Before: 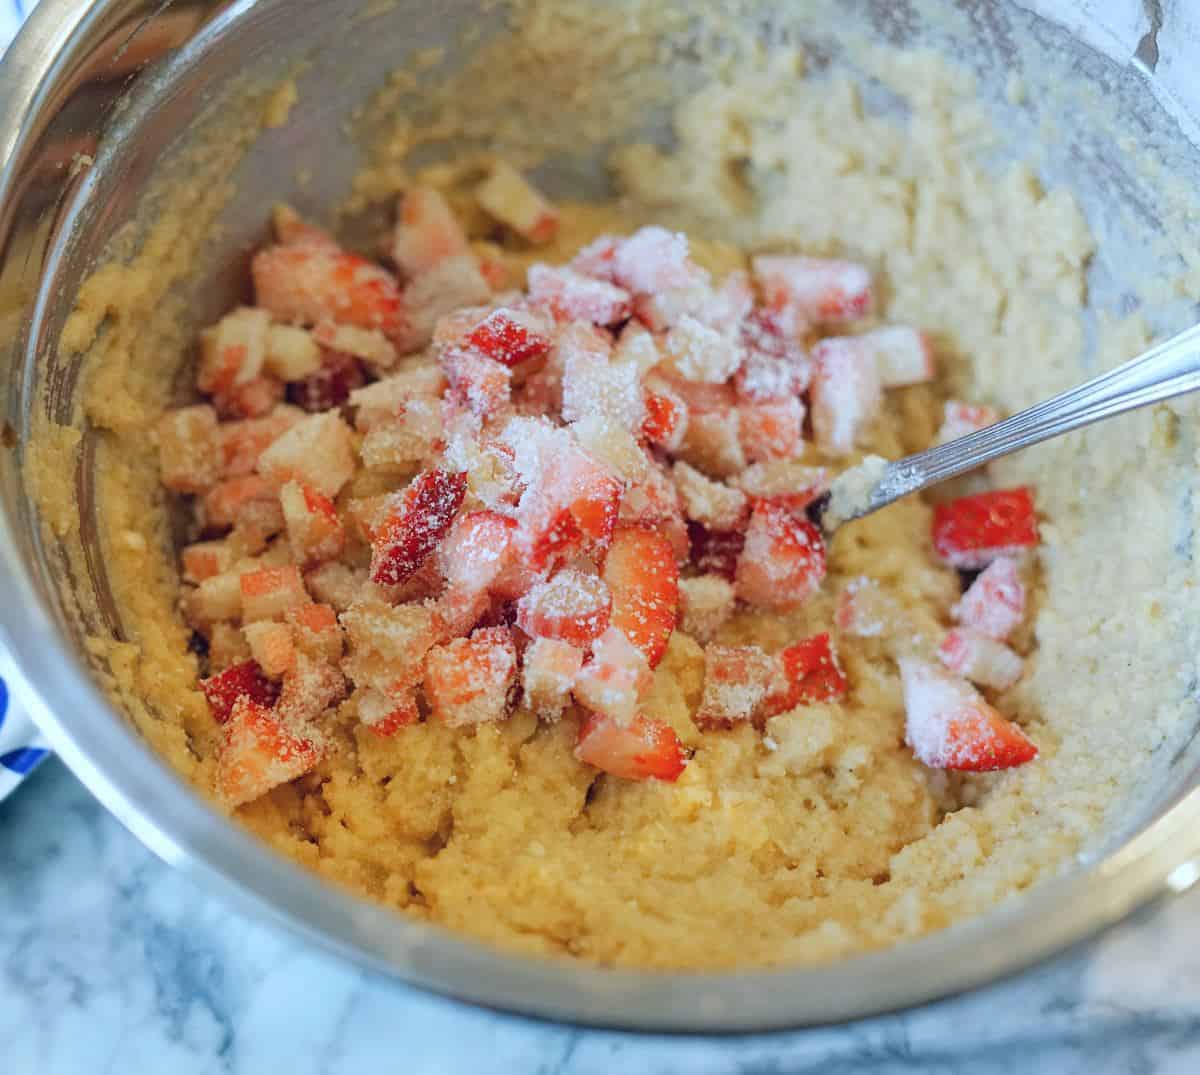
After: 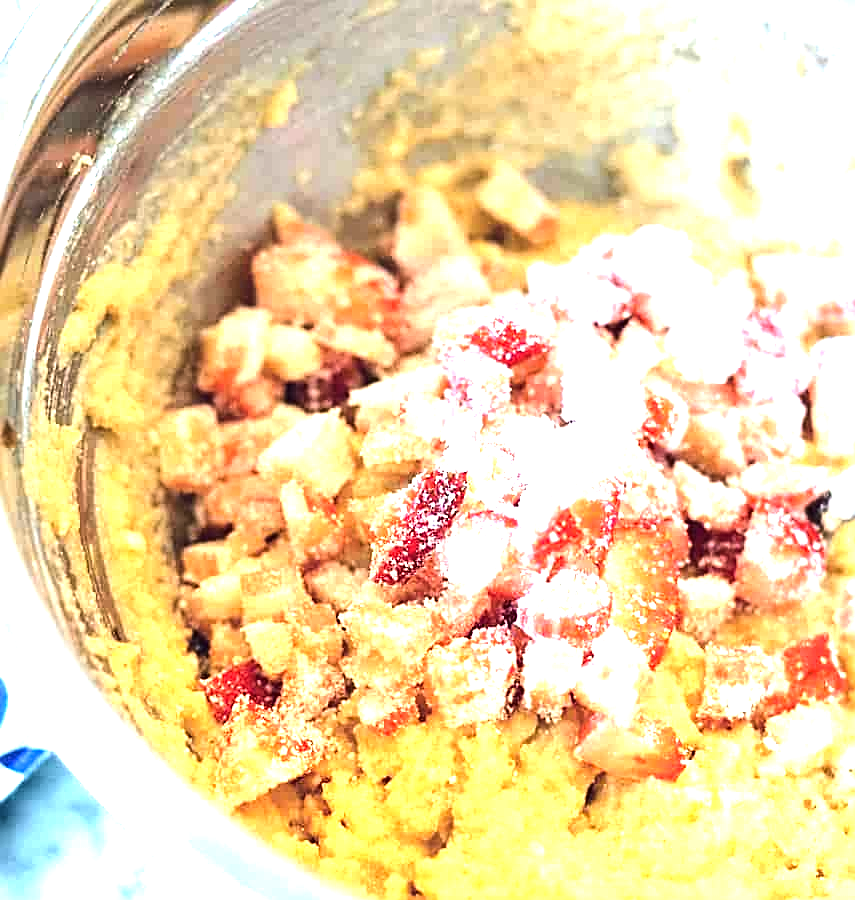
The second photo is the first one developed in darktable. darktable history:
crop: right 28.668%, bottom 16.264%
exposure: black level correction 0, exposure 1.101 EV, compensate highlight preservation false
sharpen: on, module defaults
tone equalizer: -8 EV -1.06 EV, -7 EV -0.978 EV, -6 EV -0.839 EV, -5 EV -0.617 EV, -3 EV 0.582 EV, -2 EV 0.847 EV, -1 EV 0.997 EV, +0 EV 1.07 EV, edges refinement/feathering 500, mask exposure compensation -1.57 EV, preserve details no
